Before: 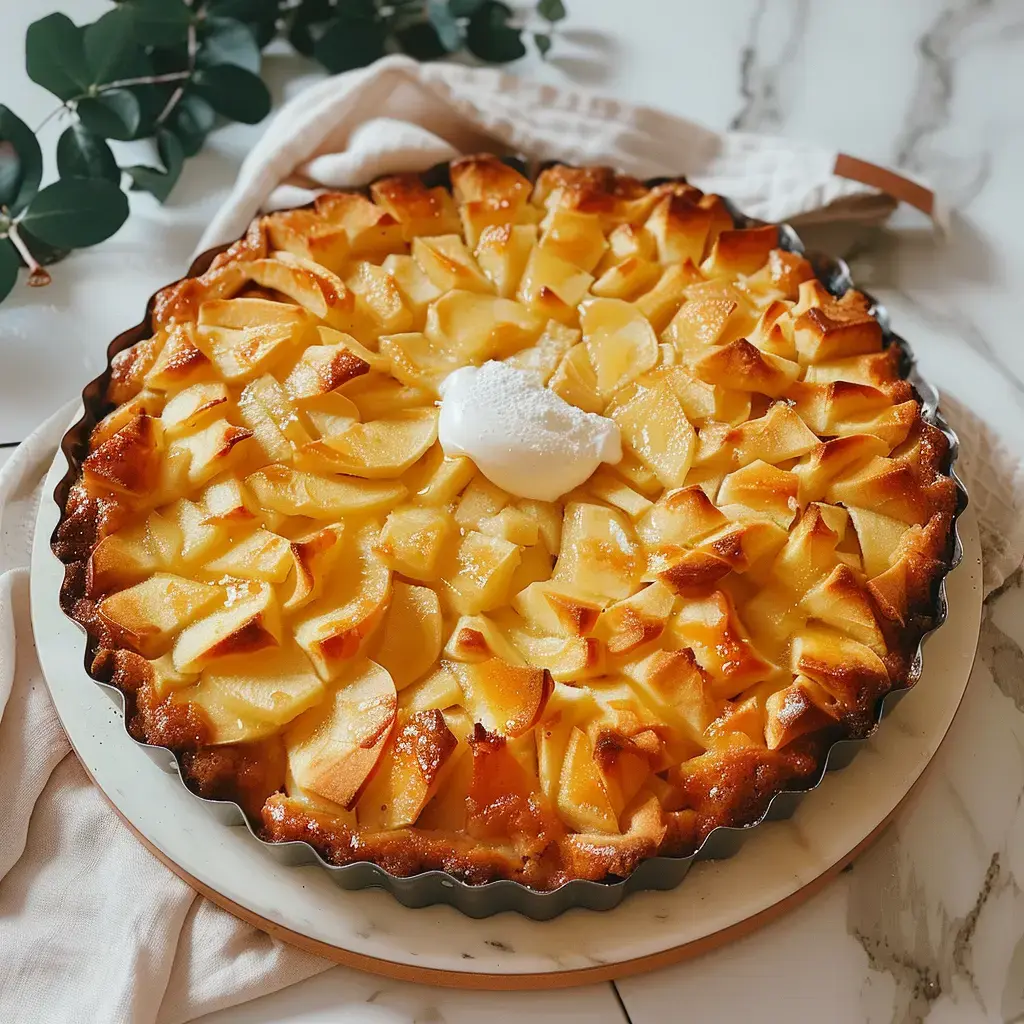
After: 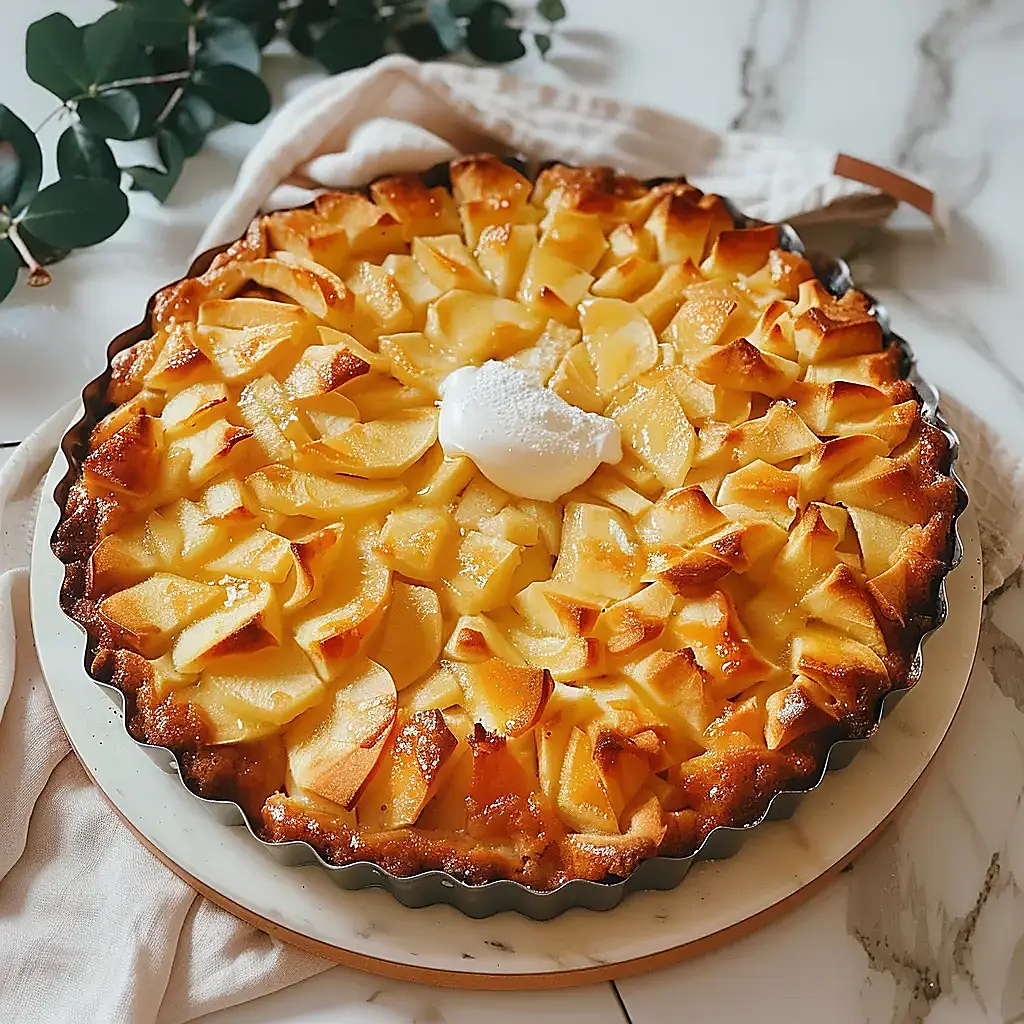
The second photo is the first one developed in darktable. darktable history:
sharpen: radius 1.4, amount 1.25, threshold 0.7
bloom: size 9%, threshold 100%, strength 7%
